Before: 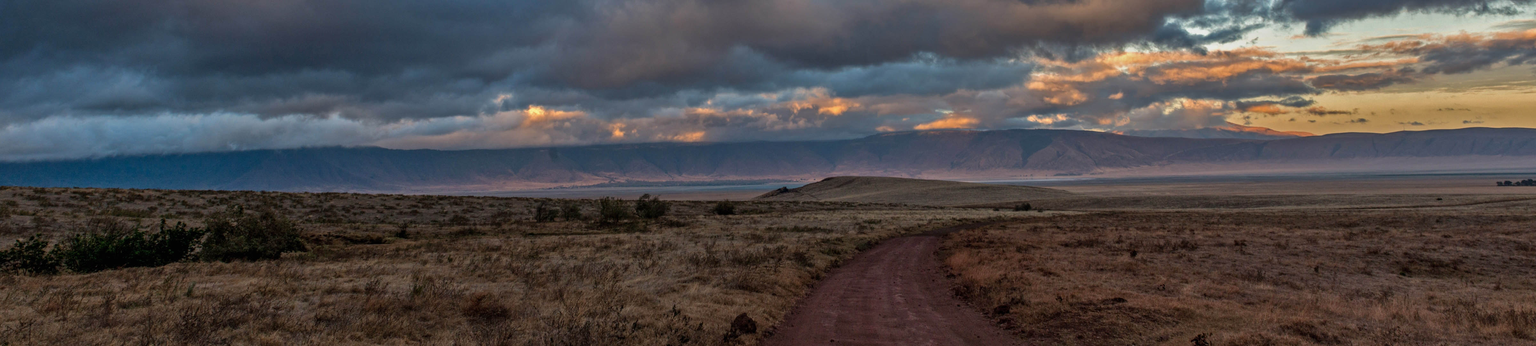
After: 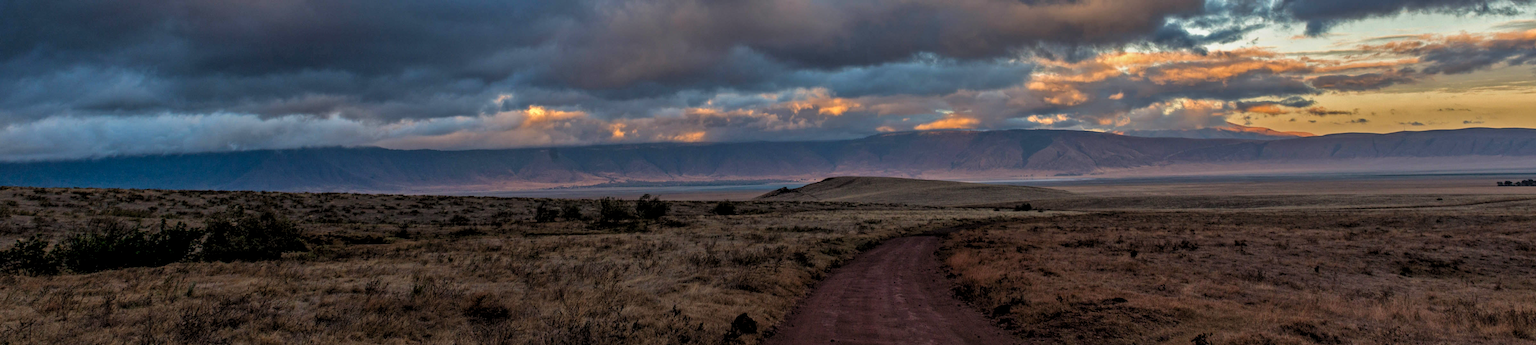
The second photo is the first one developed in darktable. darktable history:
levels: levels [0.073, 0.497, 0.972]
shadows and highlights: shadows -23.12, highlights 46.86, soften with gaussian
color balance rgb: shadows lift › chroma 1.983%, shadows lift › hue 264.81°, power › hue 311.11°, perceptual saturation grading › global saturation -0.135%, global vibrance 20%
